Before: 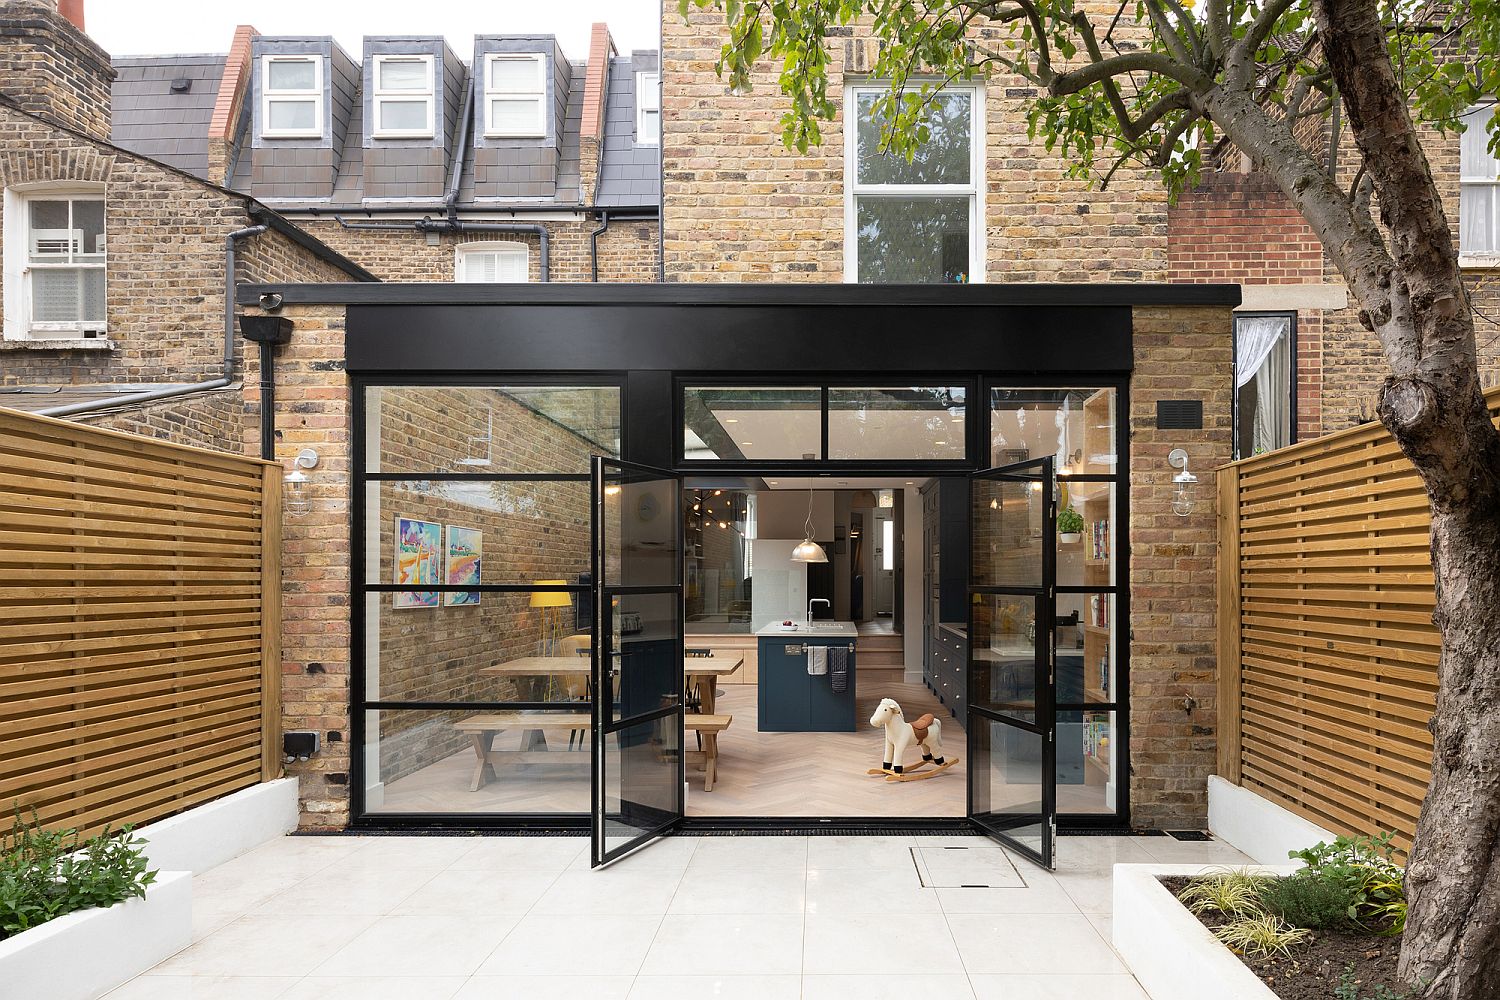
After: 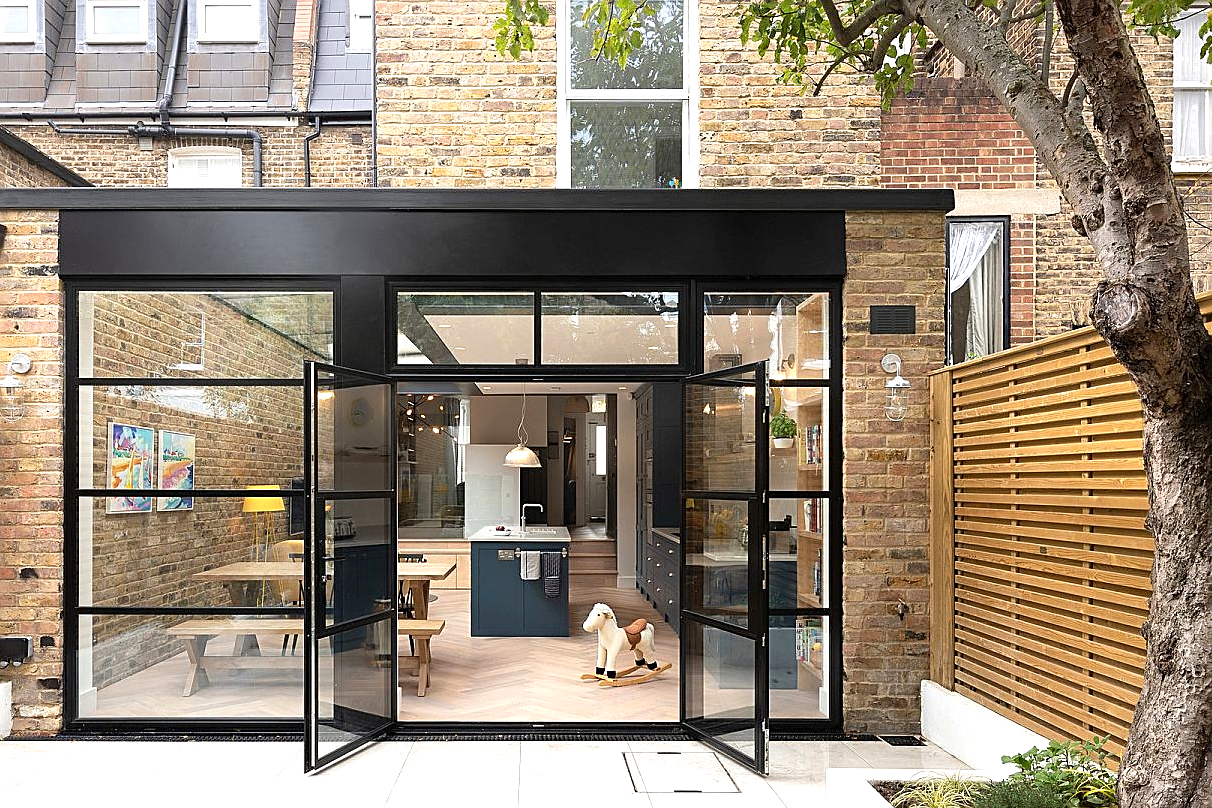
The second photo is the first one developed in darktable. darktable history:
crop: left 19.159%, top 9.58%, bottom 9.58%
sharpen: on, module defaults
exposure: exposure 0.559 EV, compensate highlight preservation false
white balance: emerald 1
